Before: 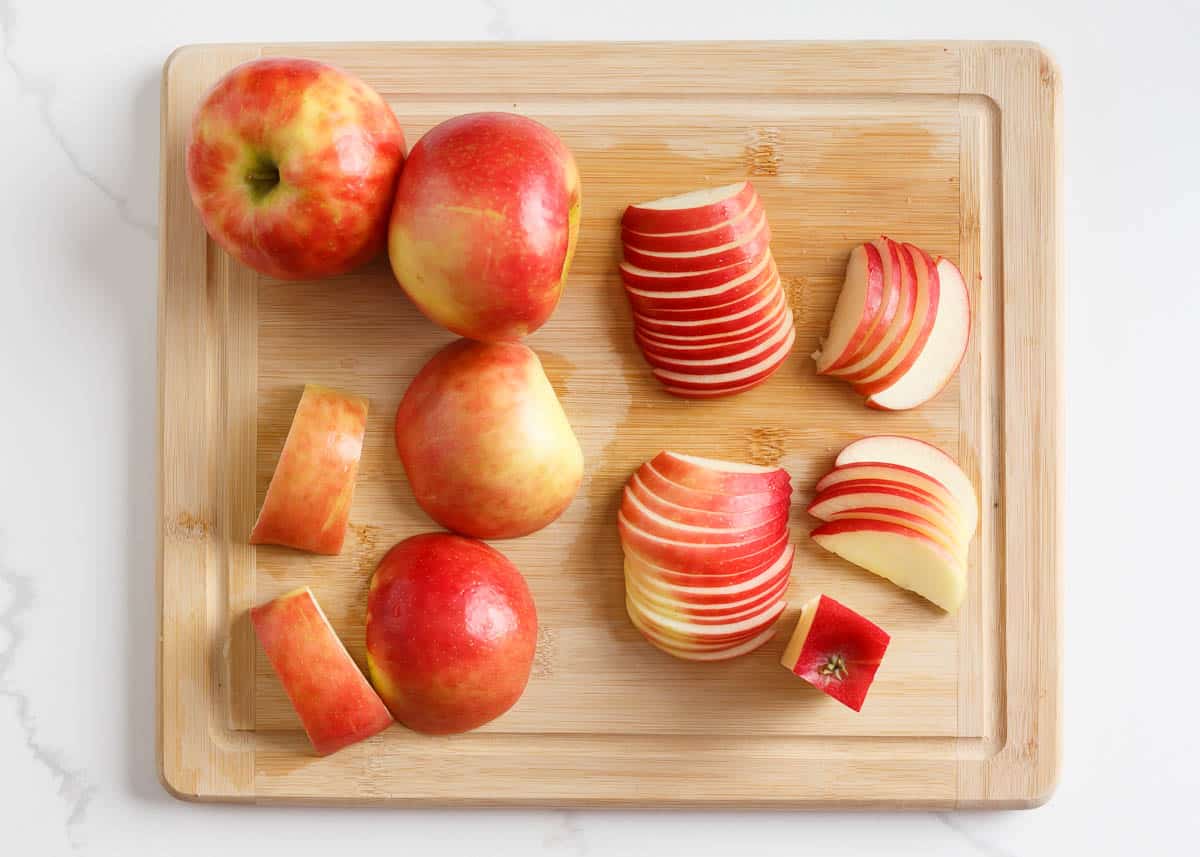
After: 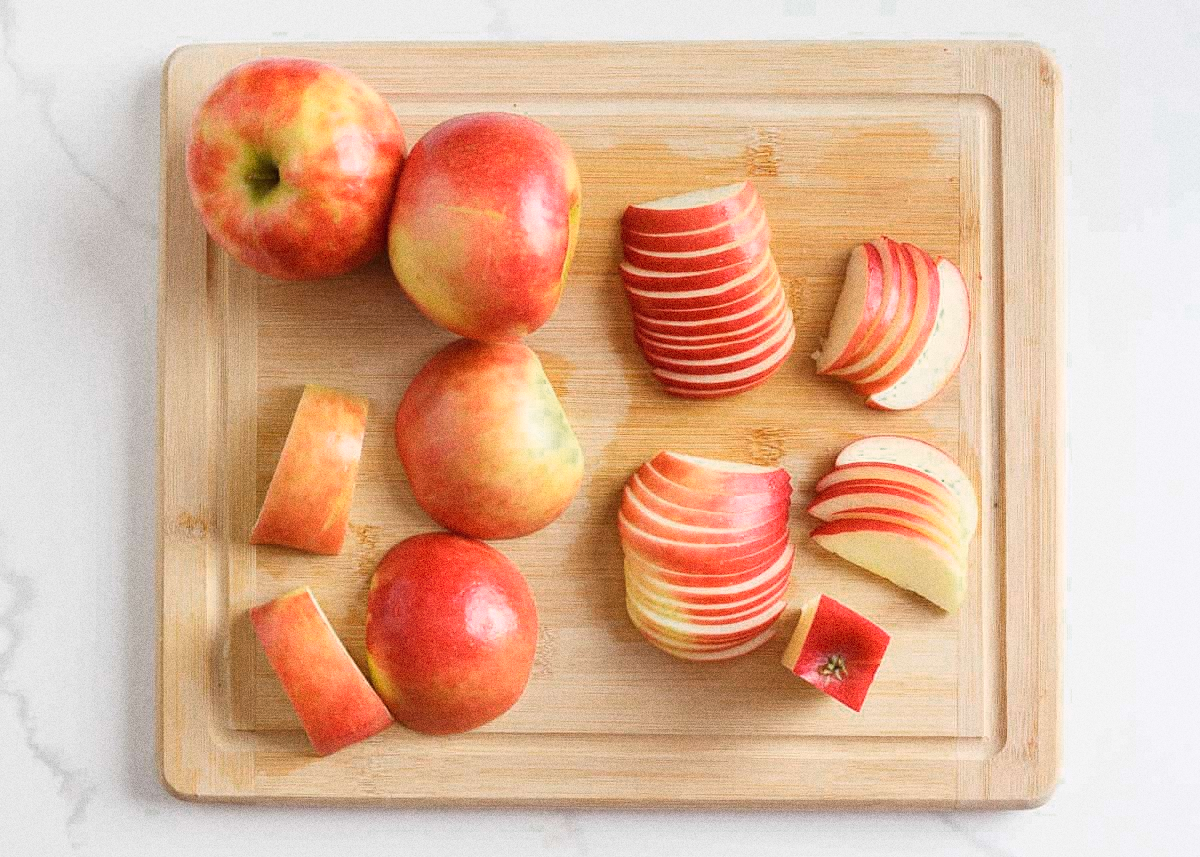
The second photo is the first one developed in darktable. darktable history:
grain: coarseness 0.09 ISO, strength 40%
color zones: curves: ch0 [(0.25, 0.5) (0.347, 0.092) (0.75, 0.5)]; ch1 [(0.25, 0.5) (0.33, 0.51) (0.75, 0.5)]
